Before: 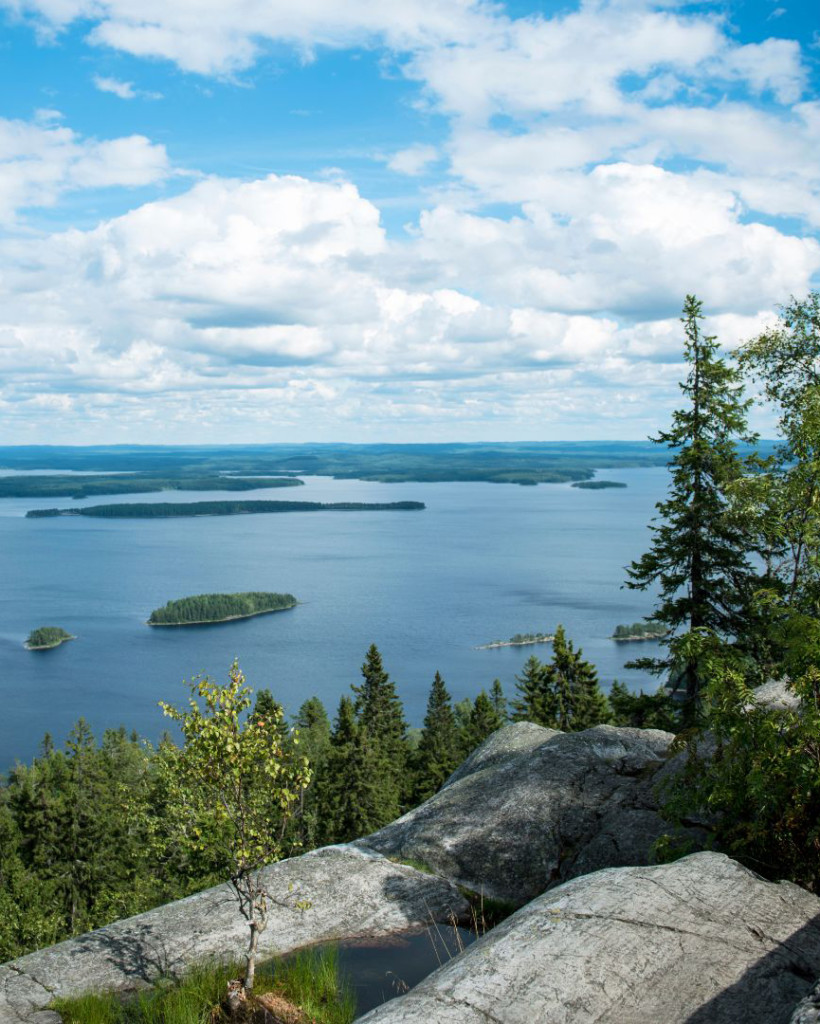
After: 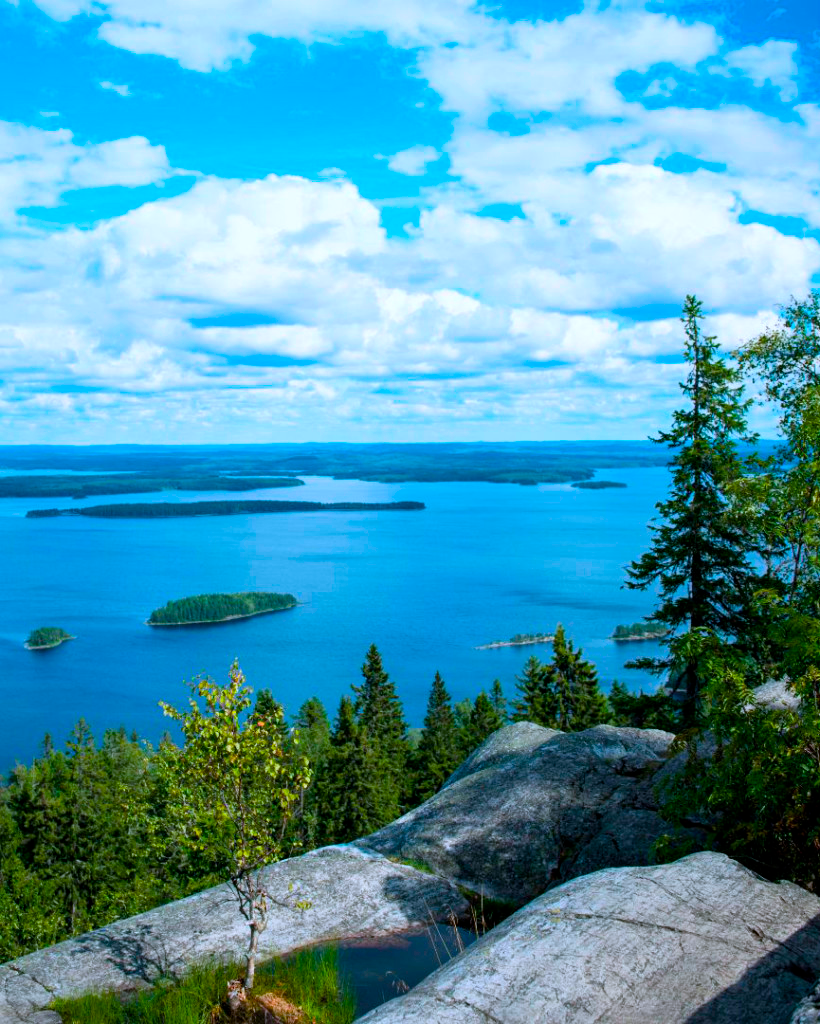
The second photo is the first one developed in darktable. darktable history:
local contrast: mode bilateral grid, contrast 15, coarseness 36, detail 105%, midtone range 0.2
color balance rgb: linear chroma grading › global chroma 15%, perceptual saturation grading › global saturation 30%
white balance: red 0.967, blue 1.119, emerald 0.756
exposure: compensate highlight preservation false
